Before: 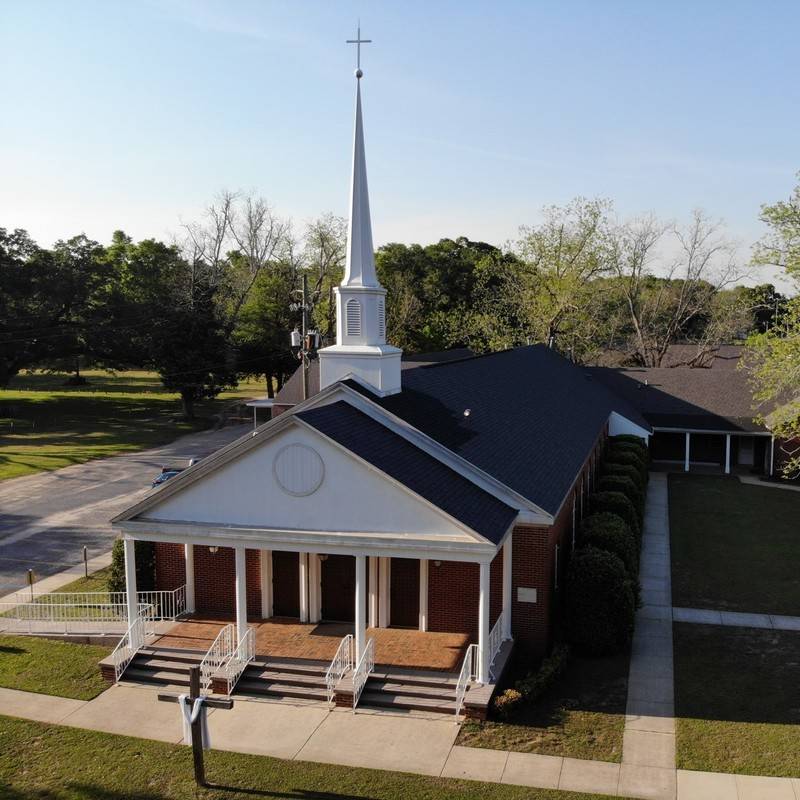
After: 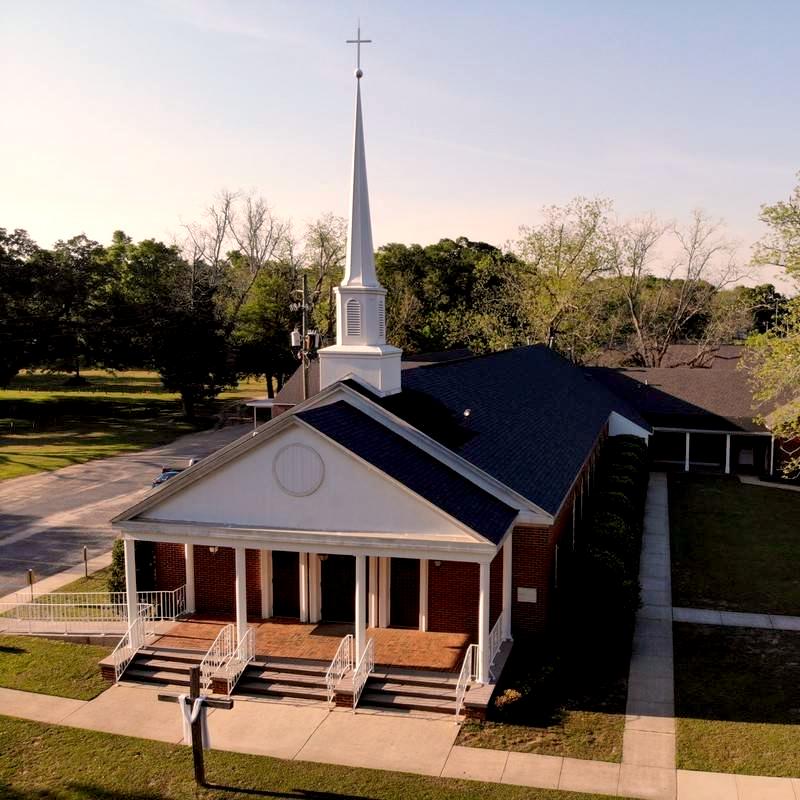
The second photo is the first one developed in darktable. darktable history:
exposure: black level correction 0.007, exposure 0.093 EV, compensate highlight preservation false
white balance: red 1.127, blue 0.943
